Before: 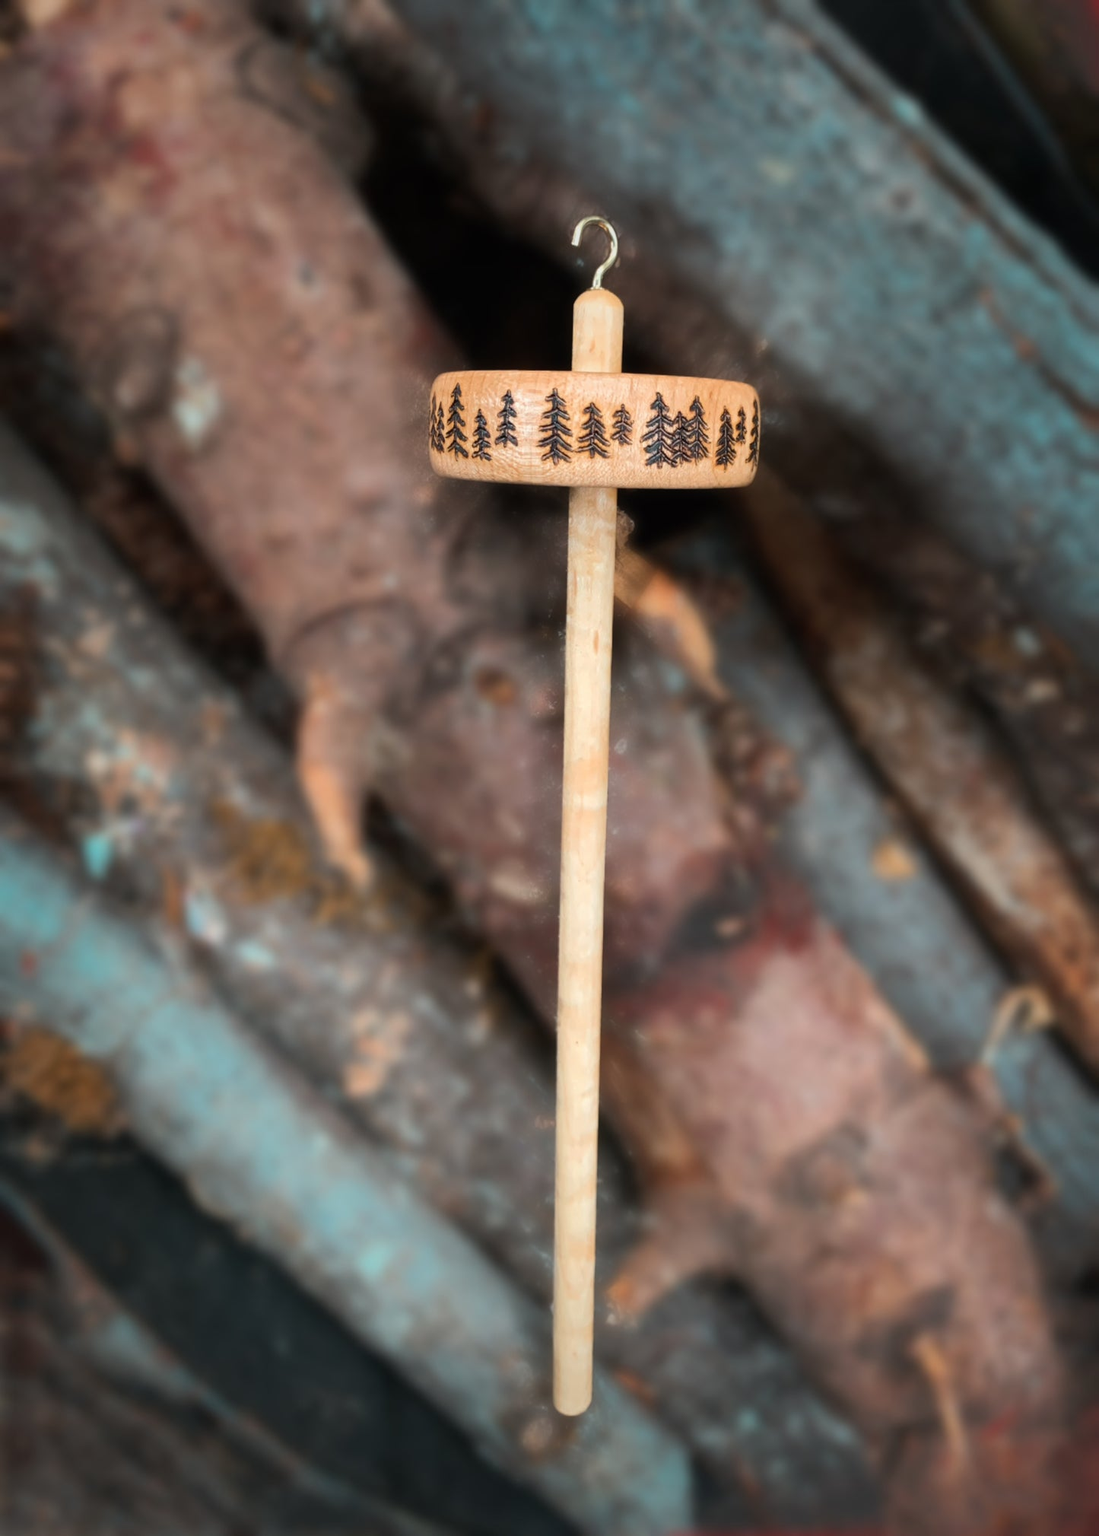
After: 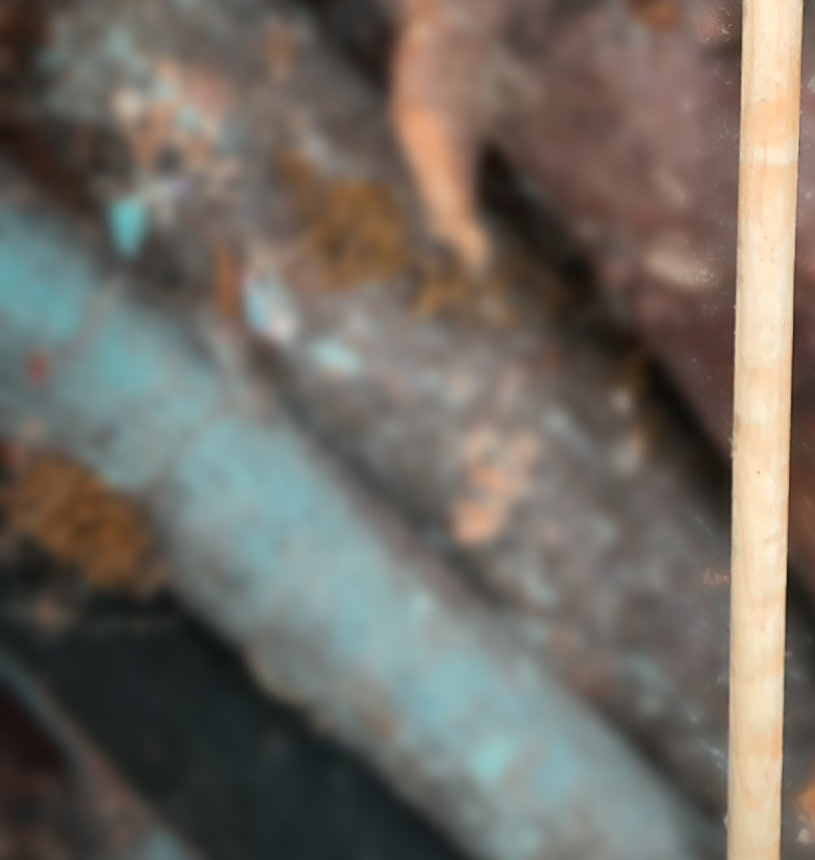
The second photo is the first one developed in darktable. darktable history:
crop: top 44.483%, right 43.593%, bottom 12.892%
sharpen: on, module defaults
